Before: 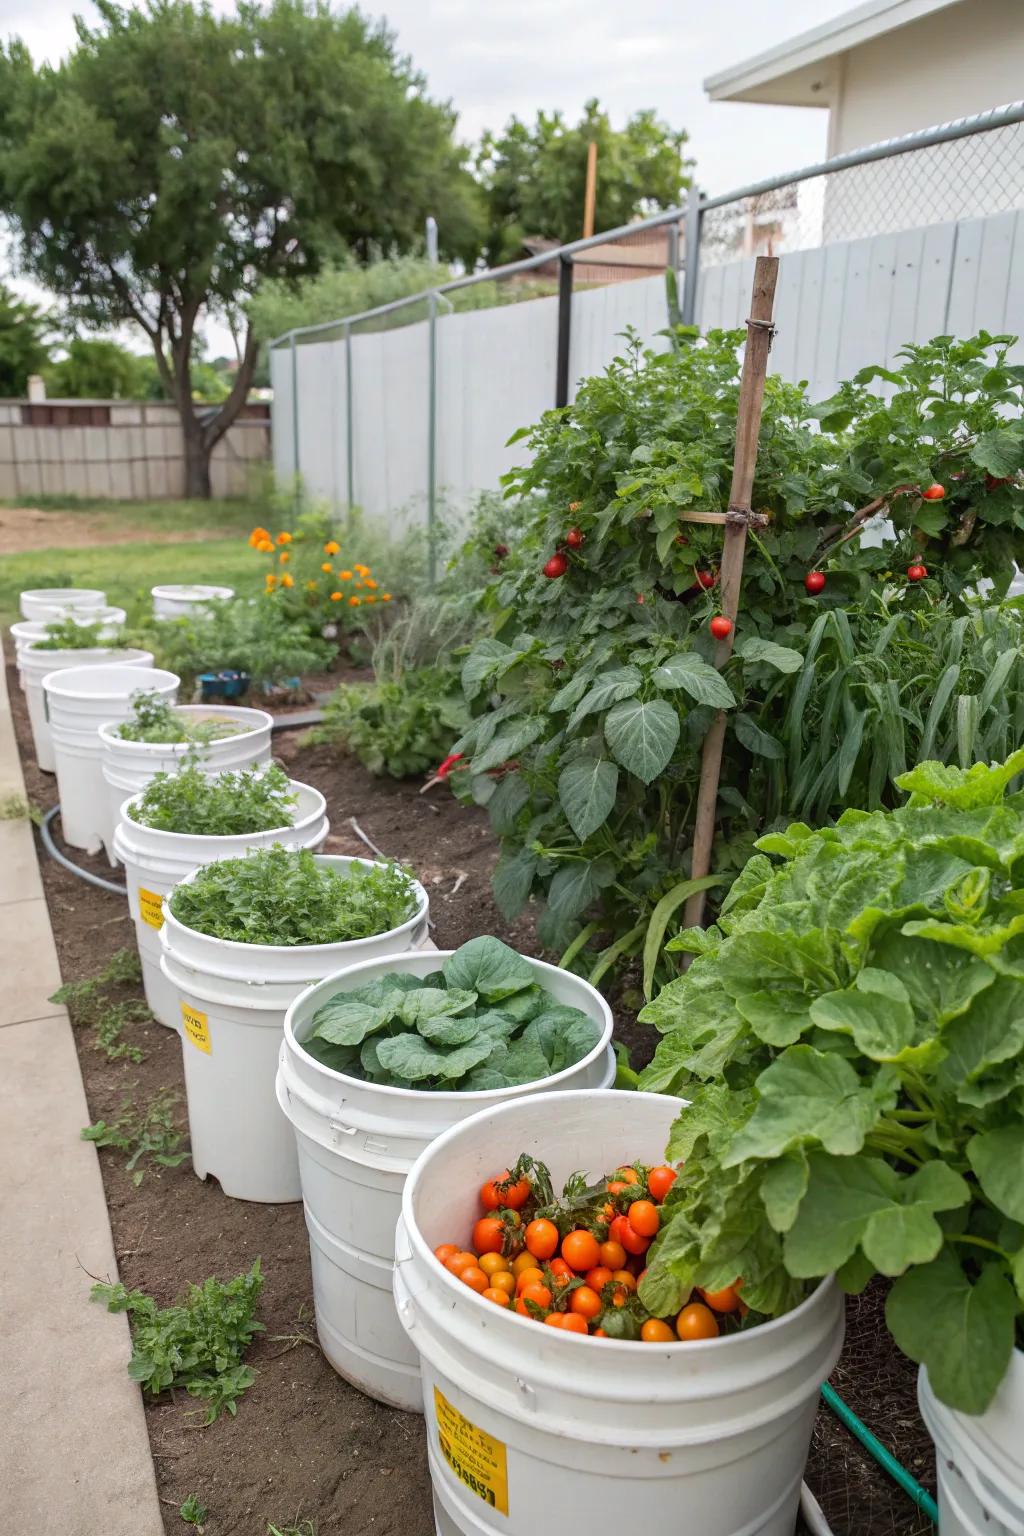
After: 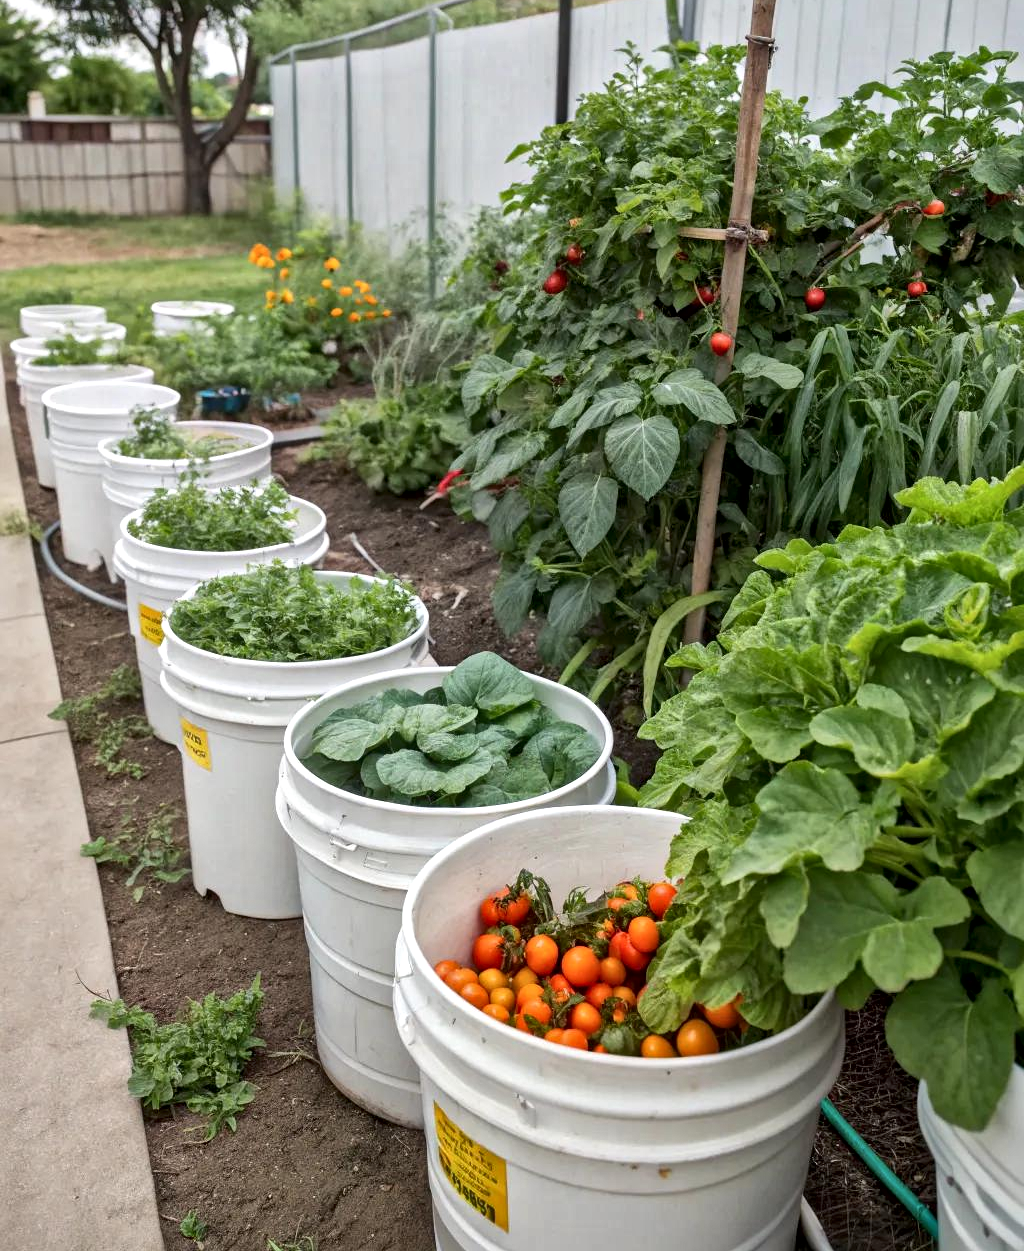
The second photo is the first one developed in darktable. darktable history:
crop and rotate: top 18.507%
local contrast: mode bilateral grid, contrast 20, coarseness 19, detail 163%, midtone range 0.2
